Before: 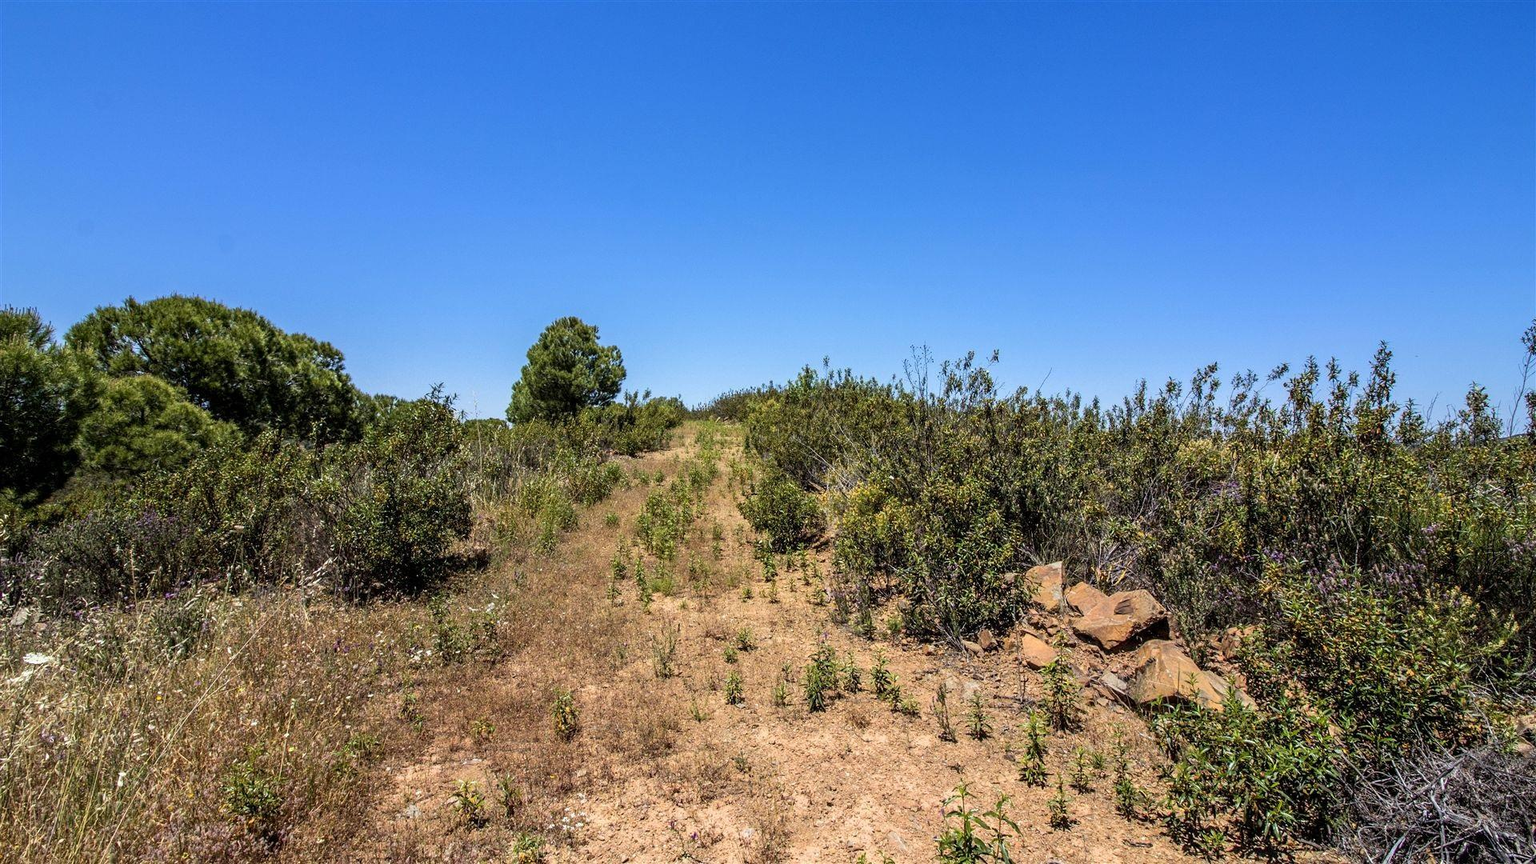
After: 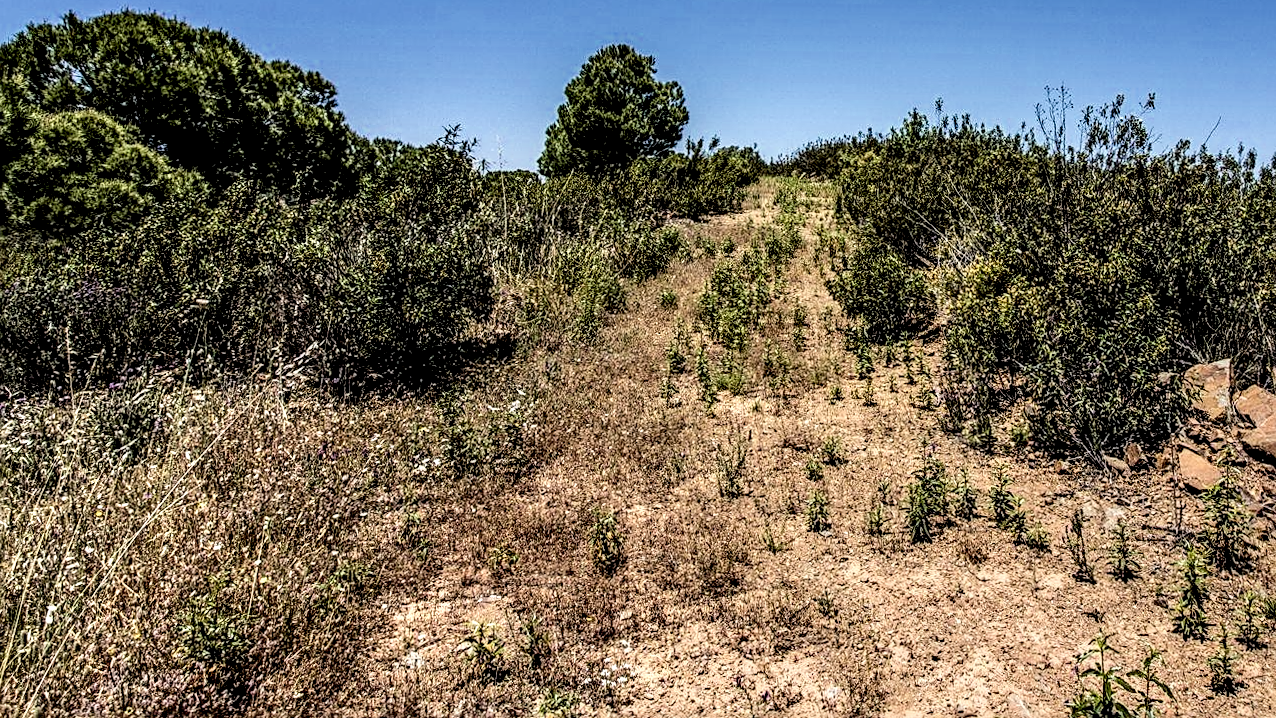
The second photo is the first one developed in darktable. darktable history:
crop and rotate: angle -0.82°, left 3.85%, top 31.828%, right 27.992%
sharpen: on, module defaults
contrast brightness saturation: saturation -0.05
filmic rgb: black relative exposure -7.15 EV, white relative exposure 5.36 EV, hardness 3.02, color science v6 (2022)
local contrast: shadows 185%, detail 225%
